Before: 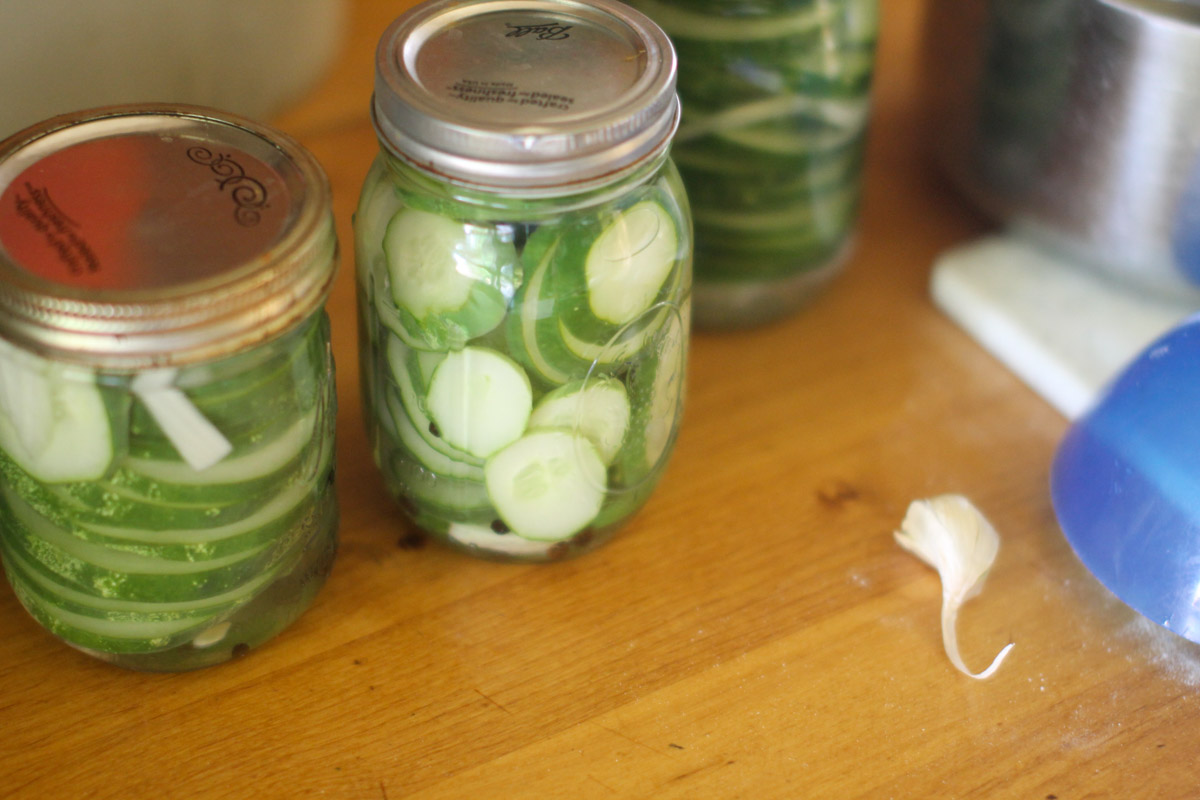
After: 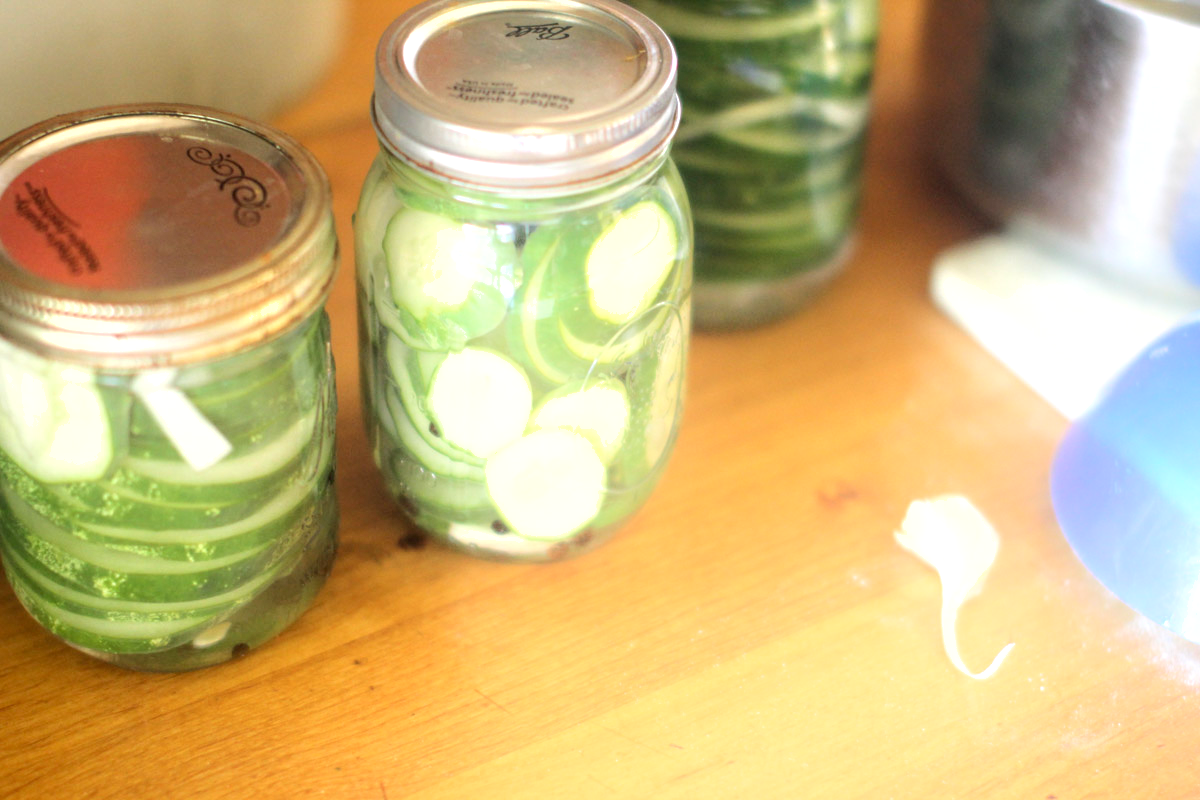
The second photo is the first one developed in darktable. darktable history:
shadows and highlights: shadows -54.12, highlights 86.04, soften with gaussian
local contrast: on, module defaults
exposure: exposure 0.828 EV, compensate highlight preservation false
